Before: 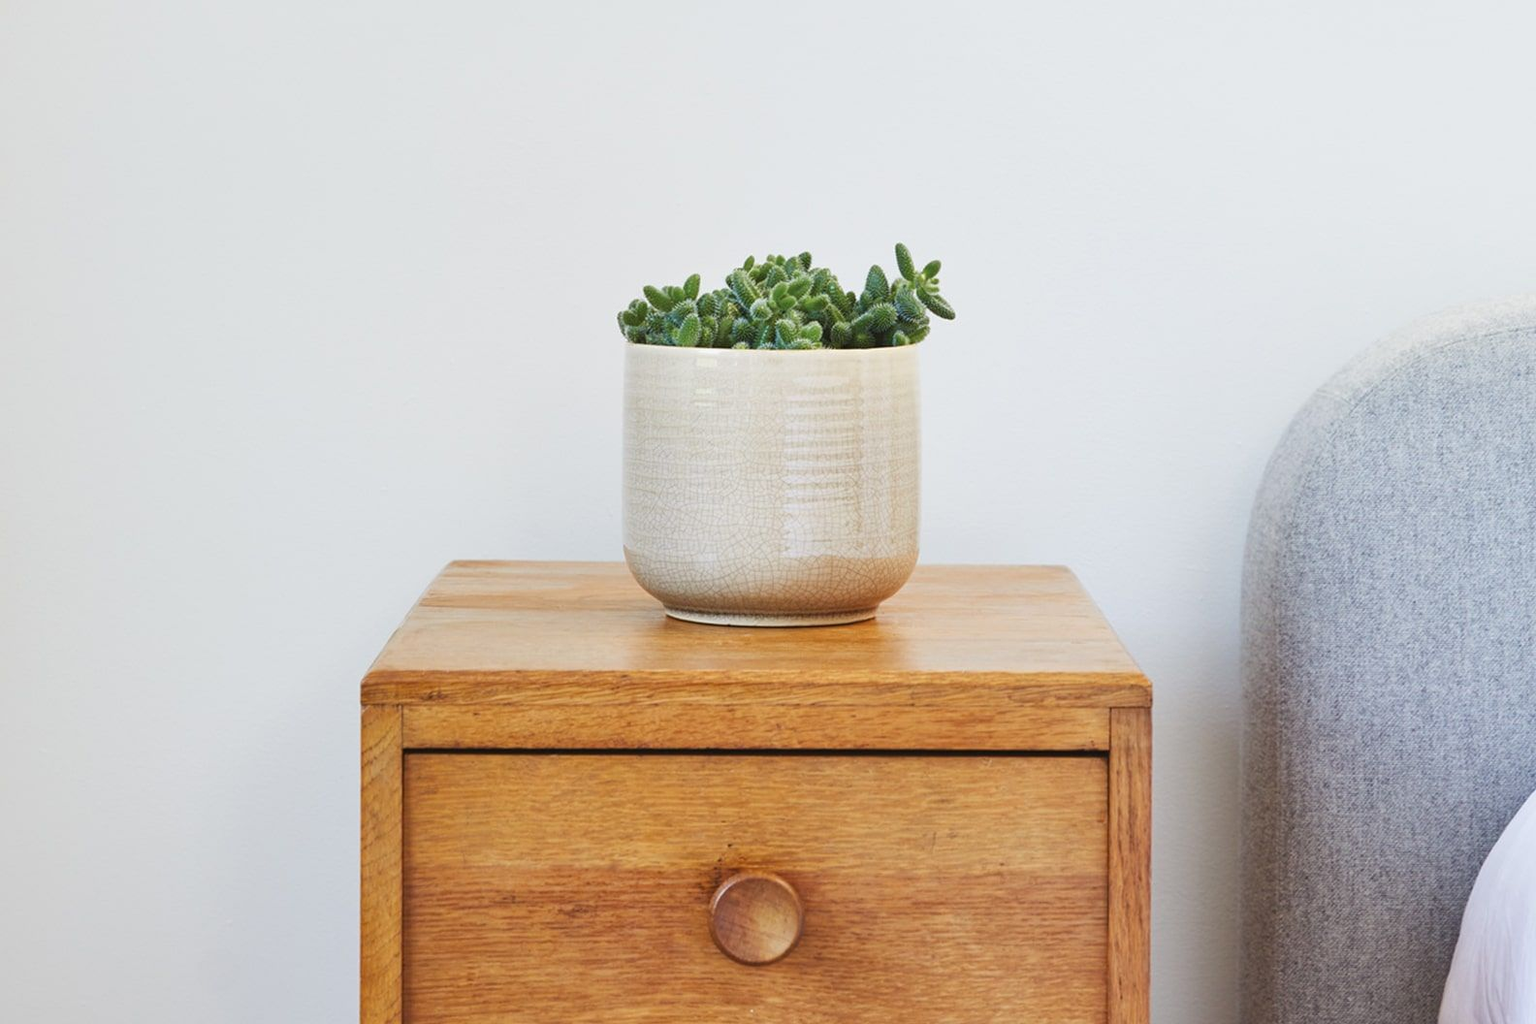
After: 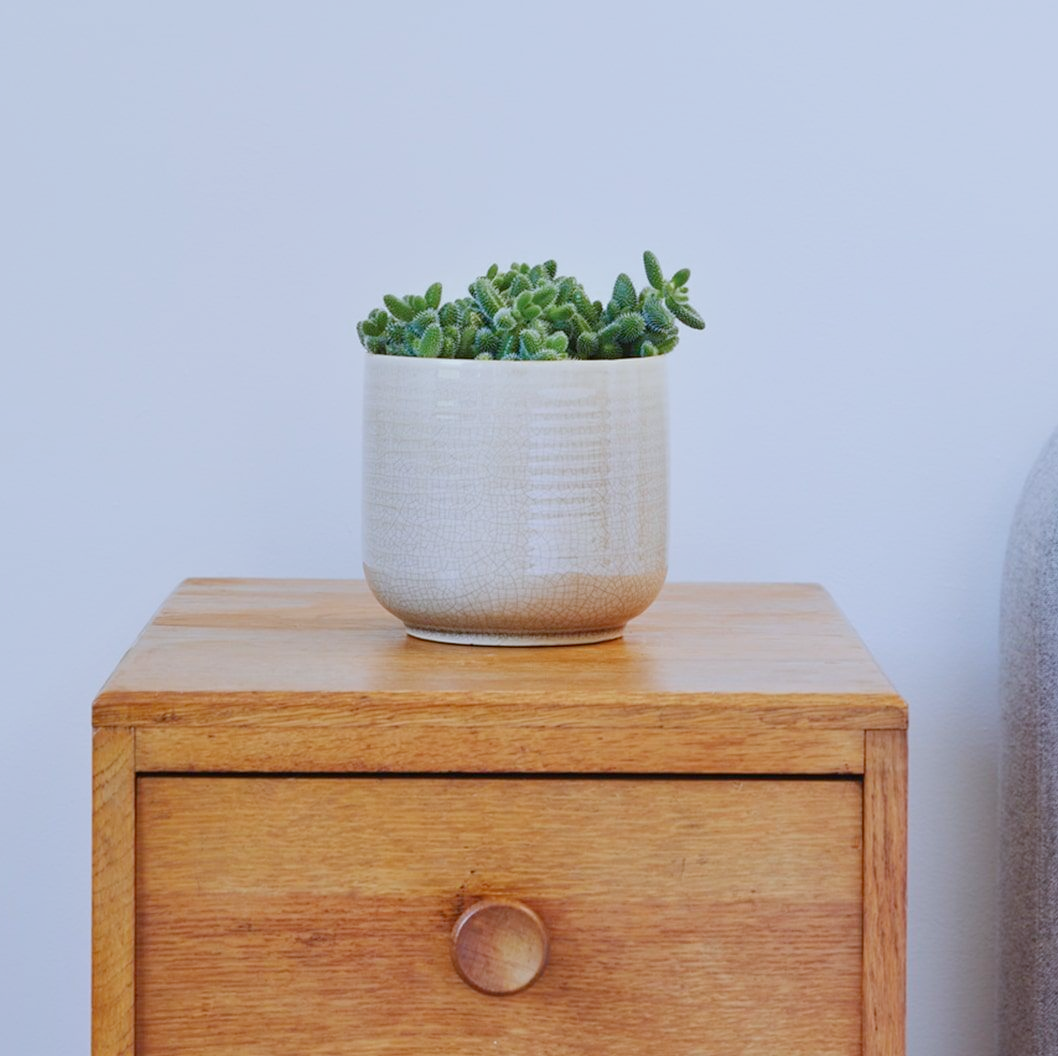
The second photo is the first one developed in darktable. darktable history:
crop and rotate: left 17.732%, right 15.423%
color calibration: illuminant as shot in camera, x 0.37, y 0.382, temperature 4313.32 K
filmic rgb: black relative exposure -16 EV, threshold -0.33 EV, transition 3.19 EV, structure ↔ texture 100%, target black luminance 0%, hardness 7.57, latitude 72.96%, contrast 0.908, highlights saturation mix 10%, shadows ↔ highlights balance -0.38%, add noise in highlights 0, preserve chrominance no, color science v4 (2020), iterations of high-quality reconstruction 10, enable highlight reconstruction true
